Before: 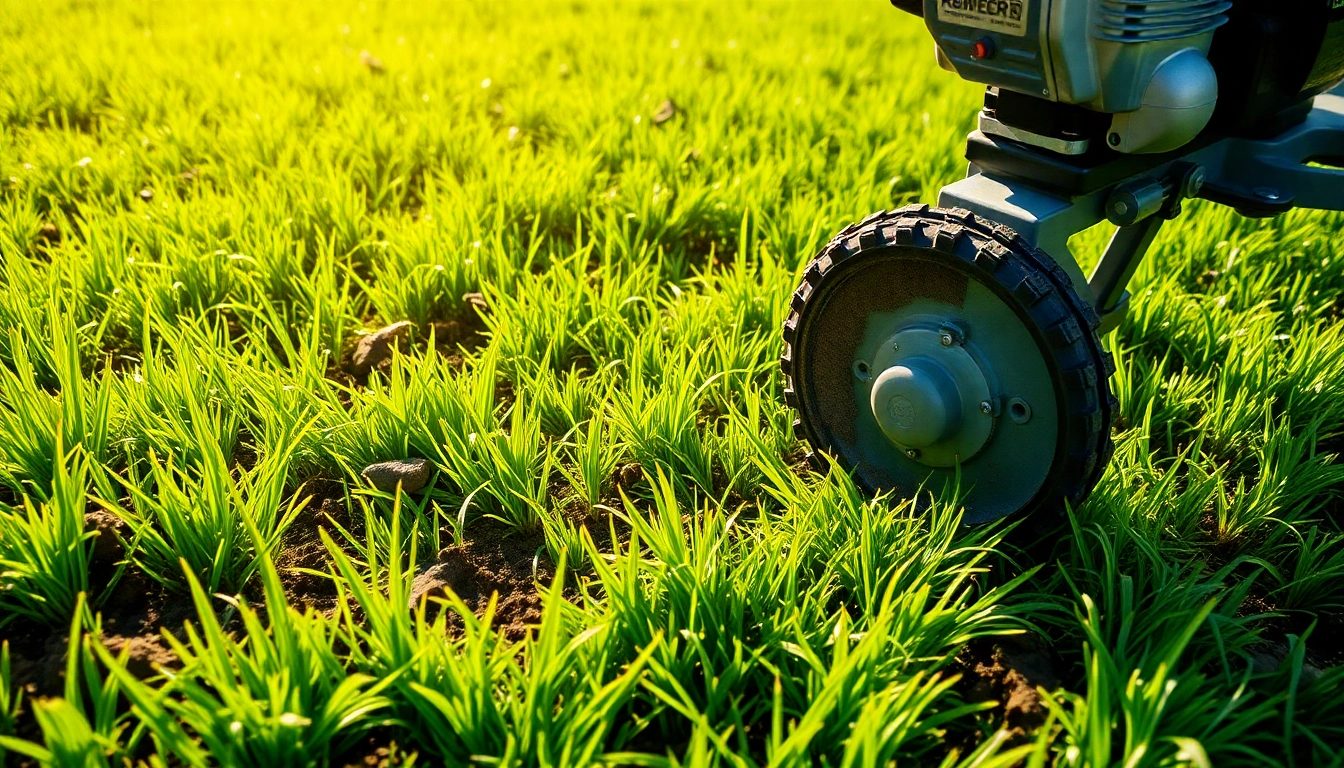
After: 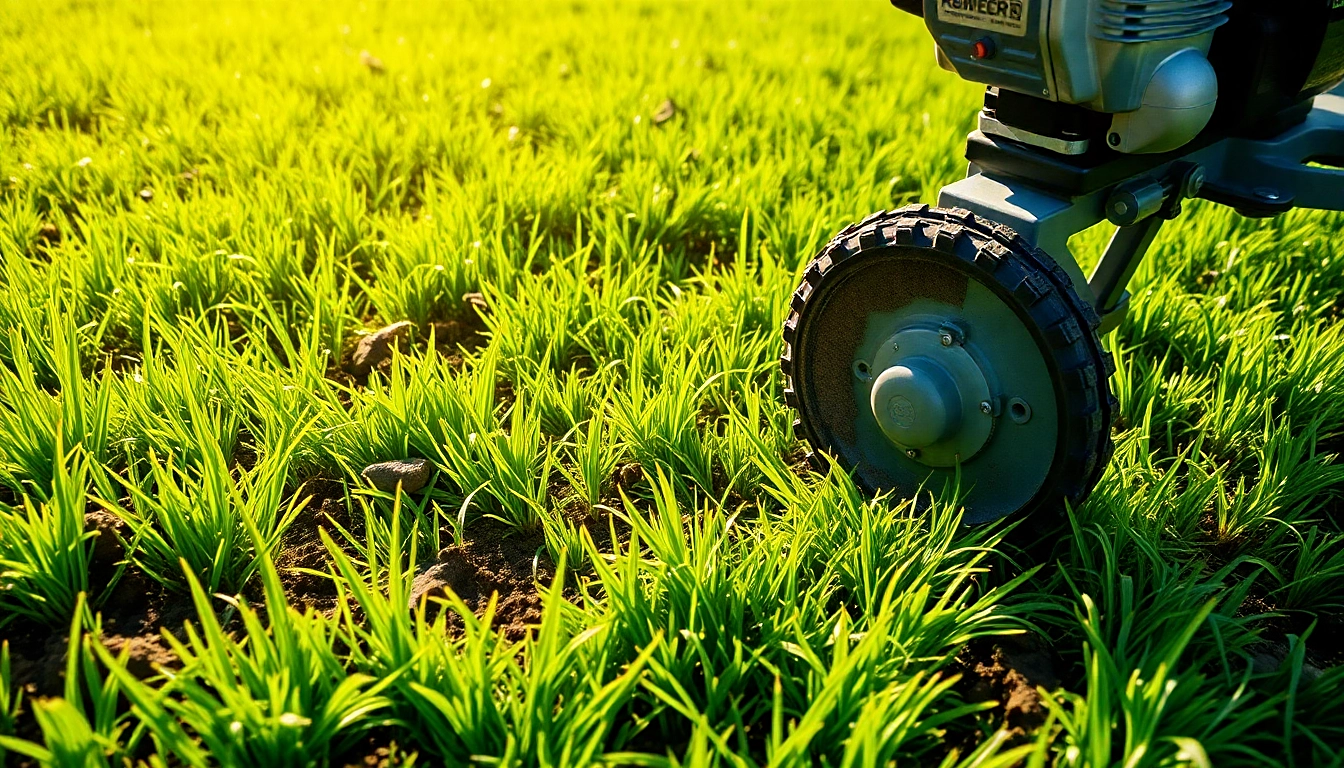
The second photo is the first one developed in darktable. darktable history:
sharpen: amount 0.2
exposure: compensate highlight preservation false
